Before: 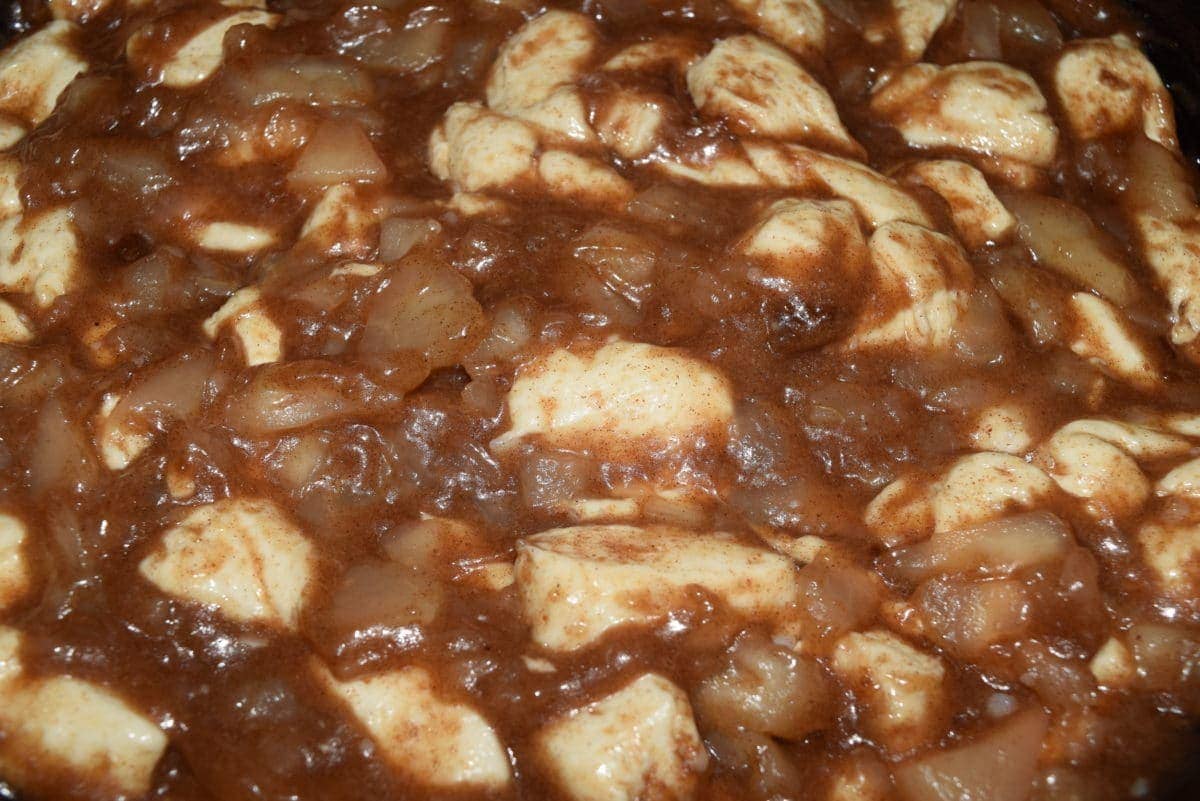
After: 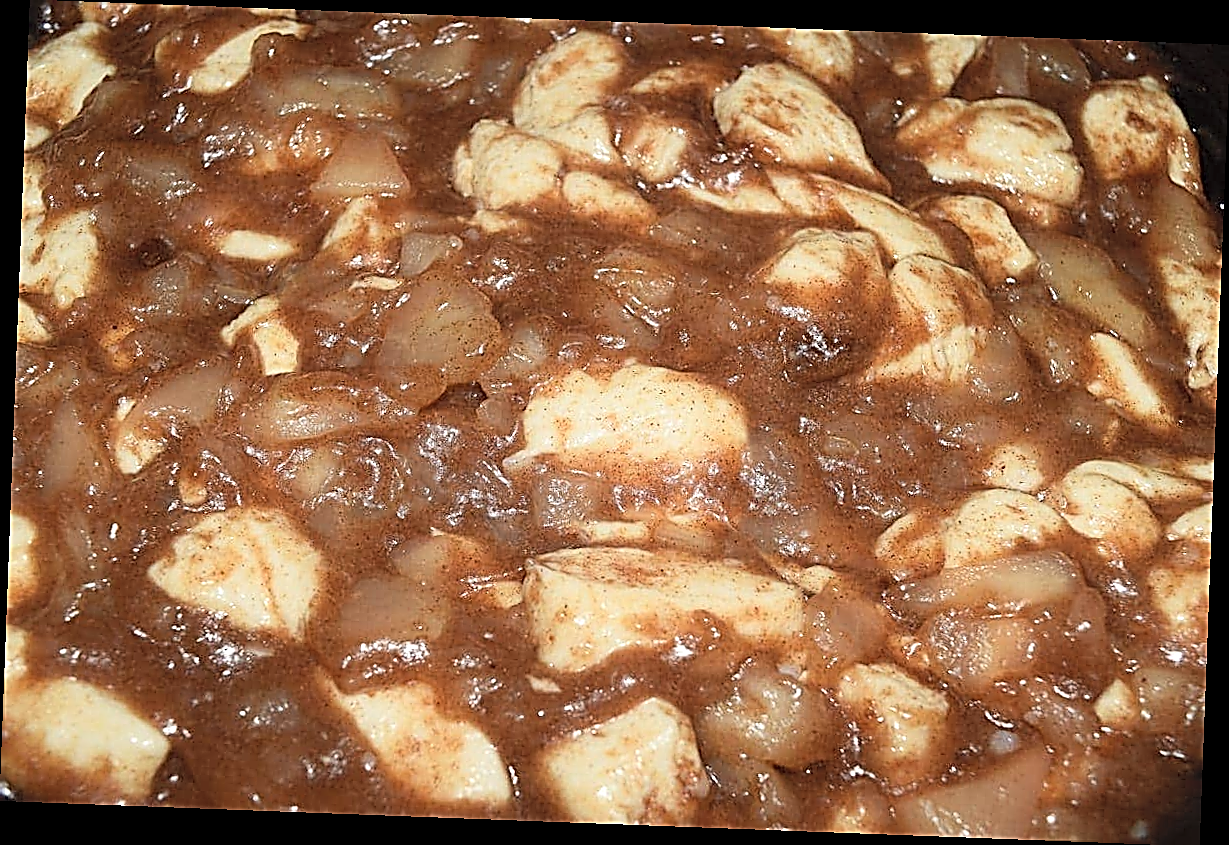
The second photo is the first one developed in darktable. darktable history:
rotate and perspective: rotation 2.17°, automatic cropping off
sharpen: amount 2
contrast brightness saturation: contrast 0.14, brightness 0.21
